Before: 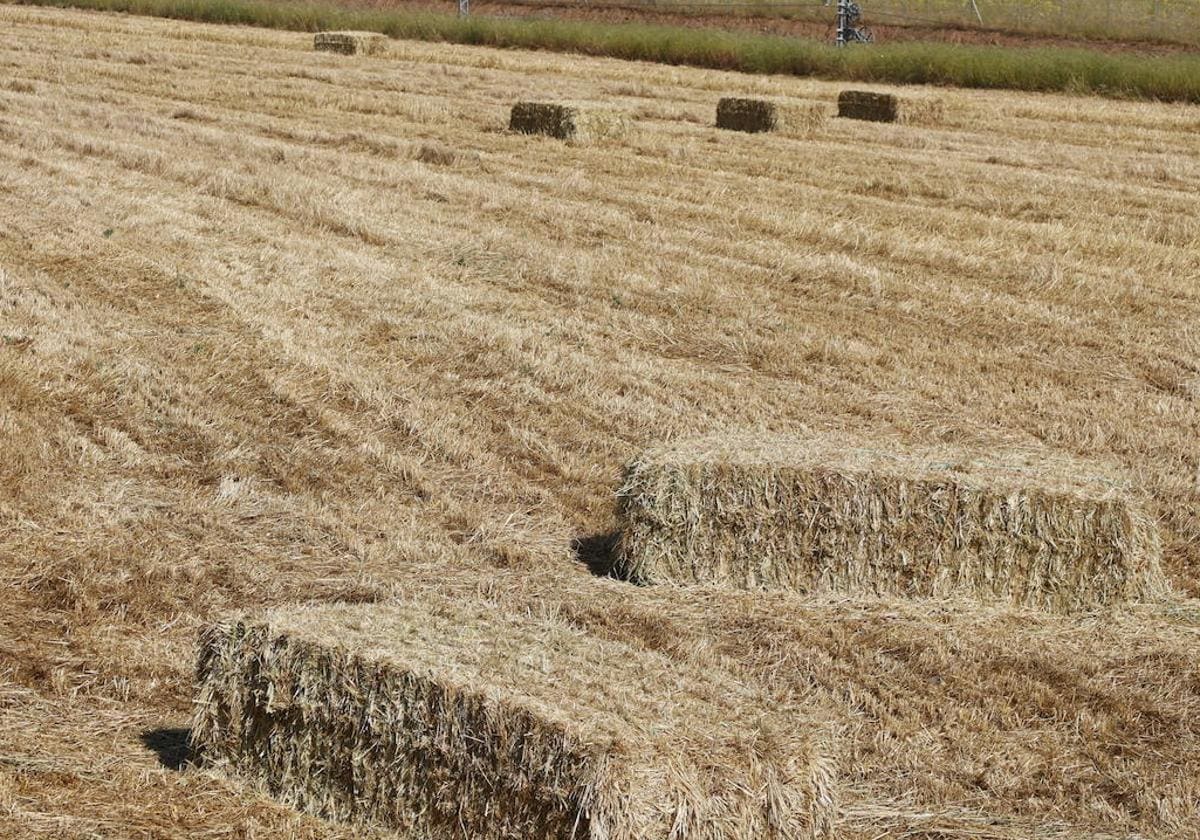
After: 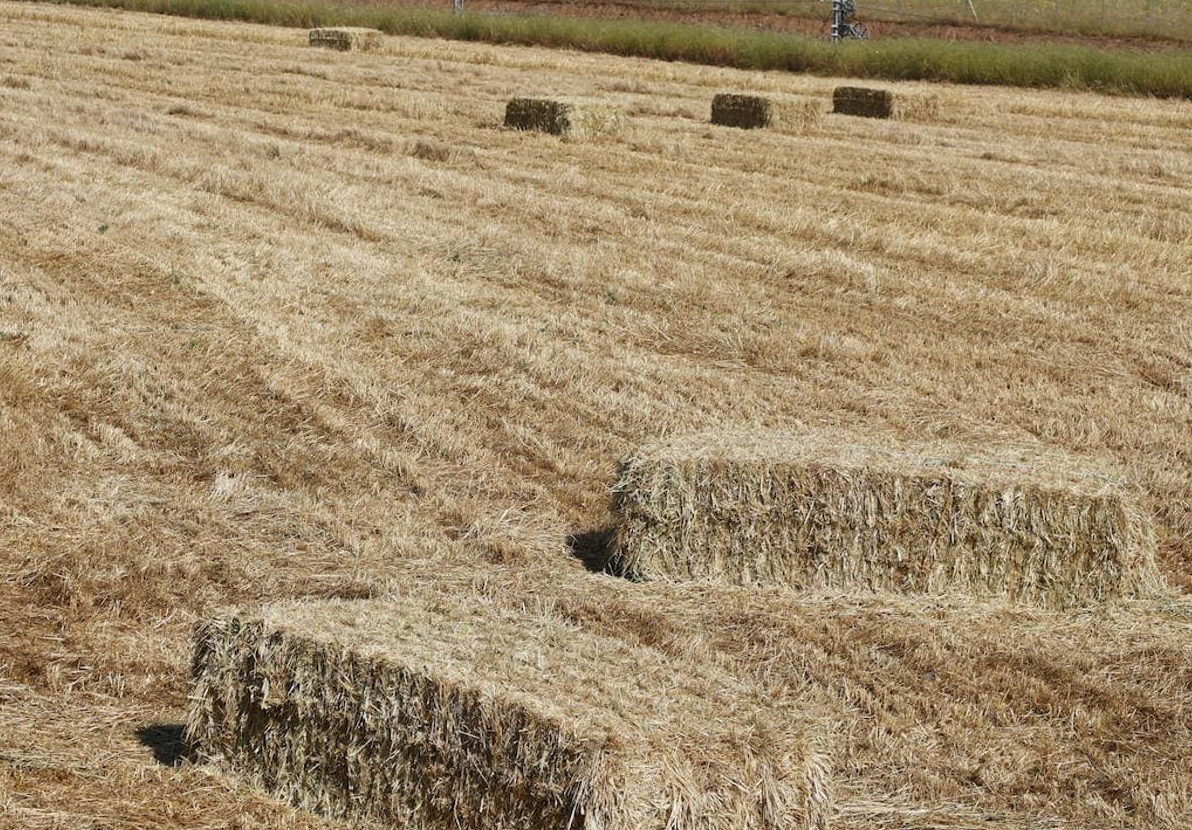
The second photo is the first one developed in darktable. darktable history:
crop: left 0.439%, top 0.486%, right 0.222%, bottom 0.598%
